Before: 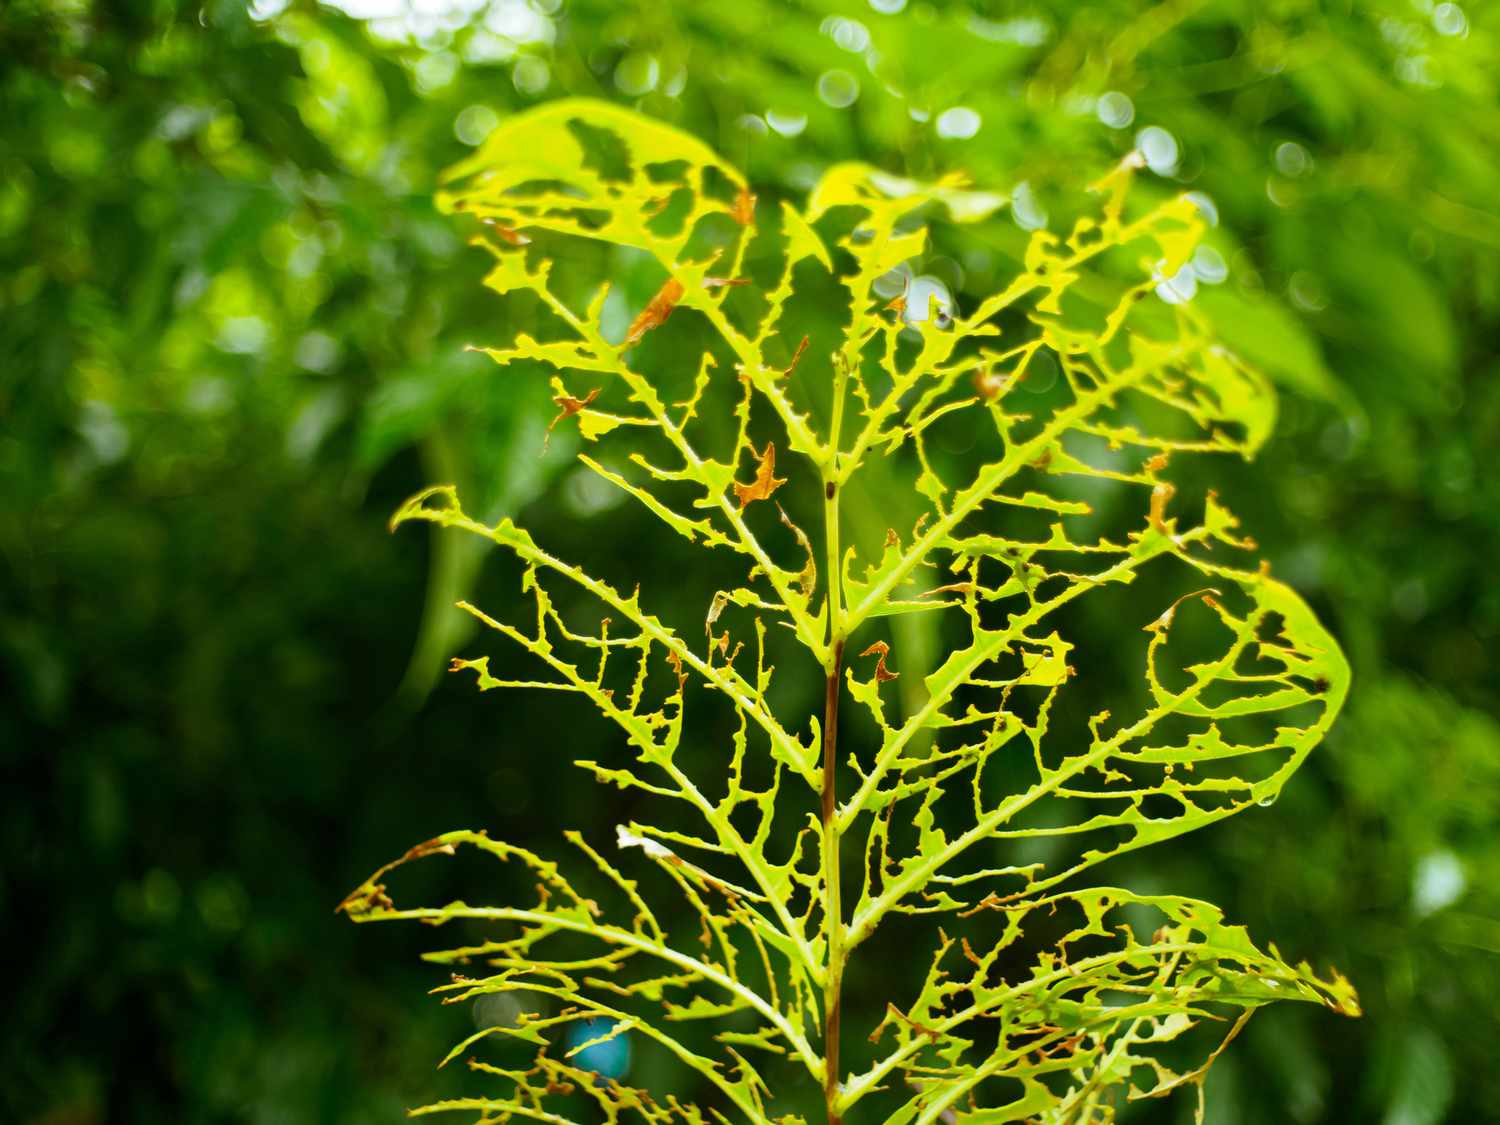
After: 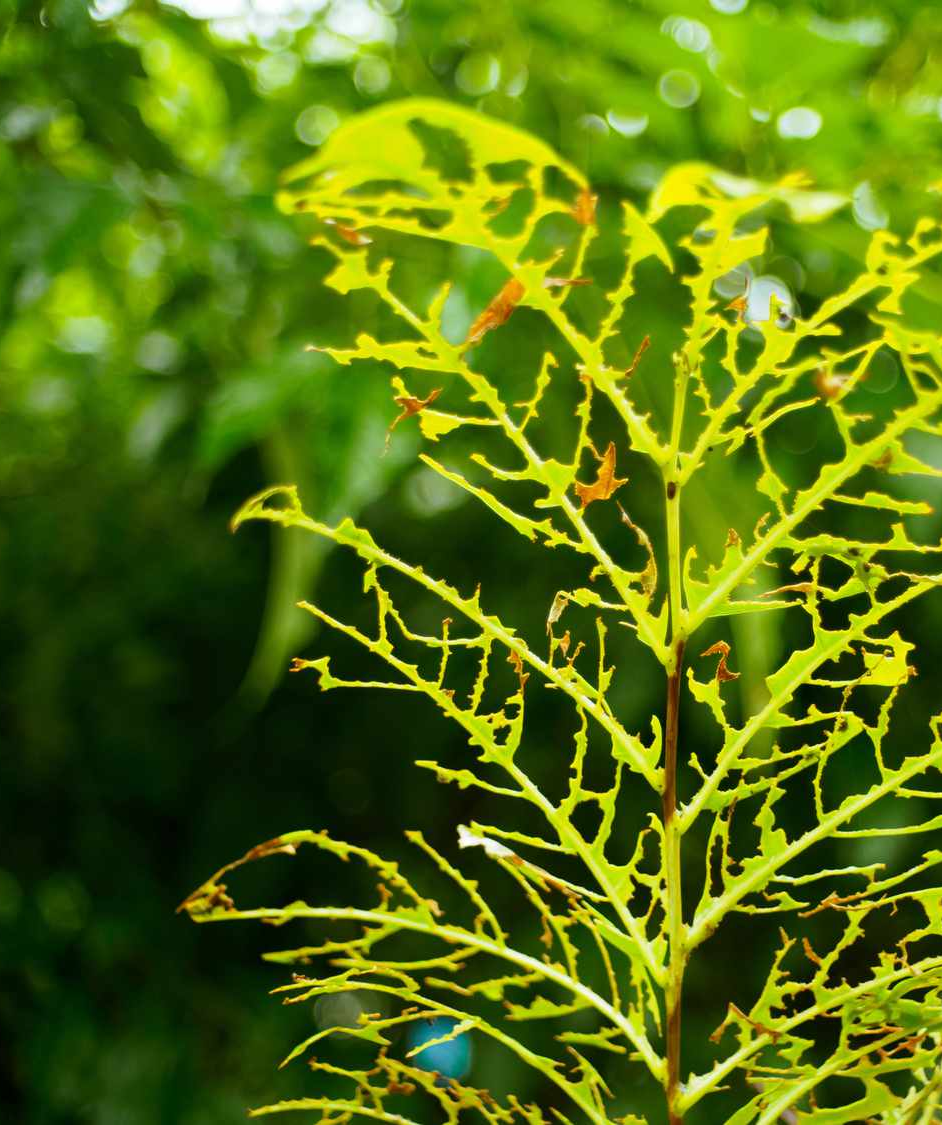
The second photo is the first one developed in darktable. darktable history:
crop: left 10.644%, right 26.528%
white balance: emerald 1
